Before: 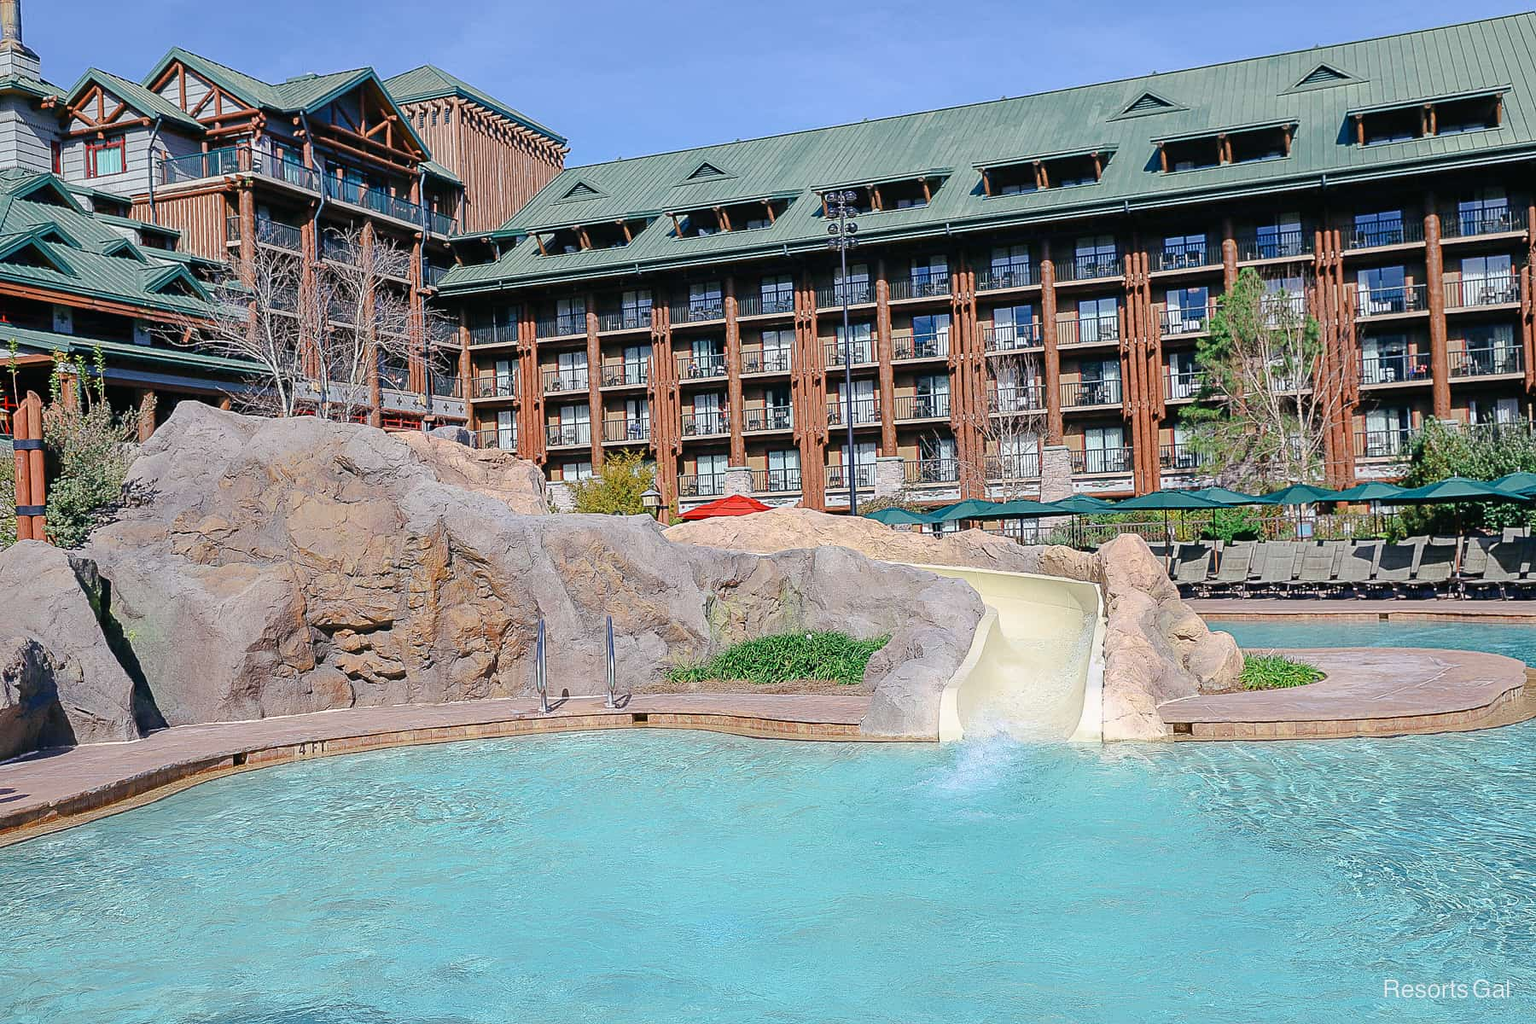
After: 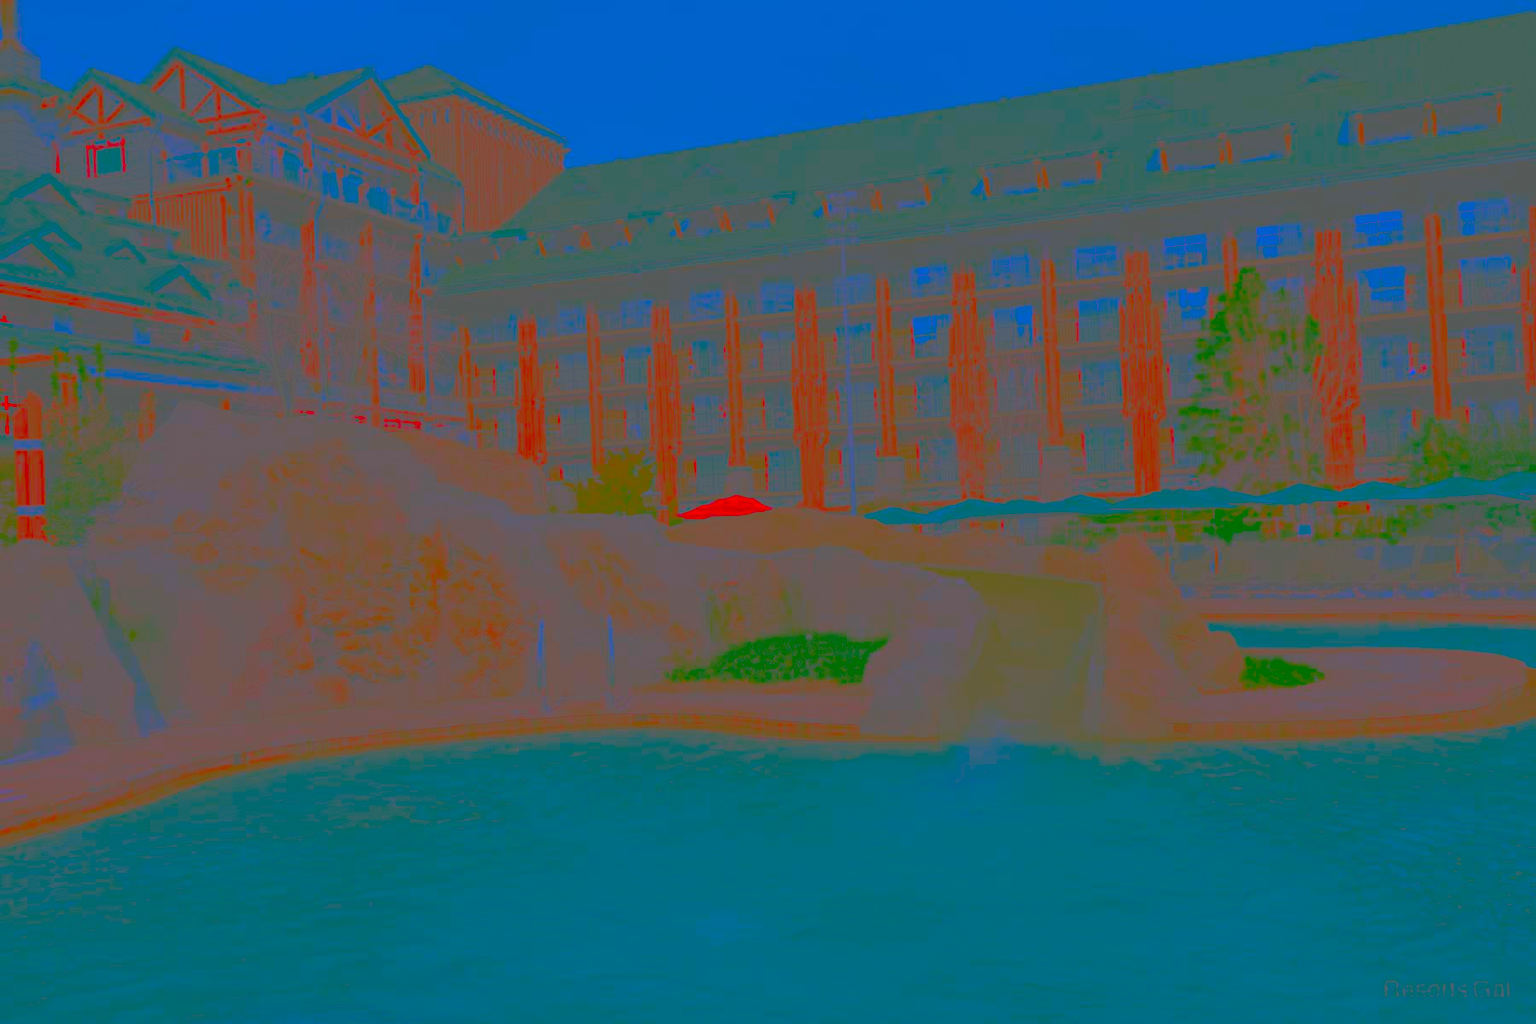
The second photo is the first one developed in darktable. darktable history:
contrast brightness saturation: contrast -0.976, brightness -0.178, saturation 0.76
